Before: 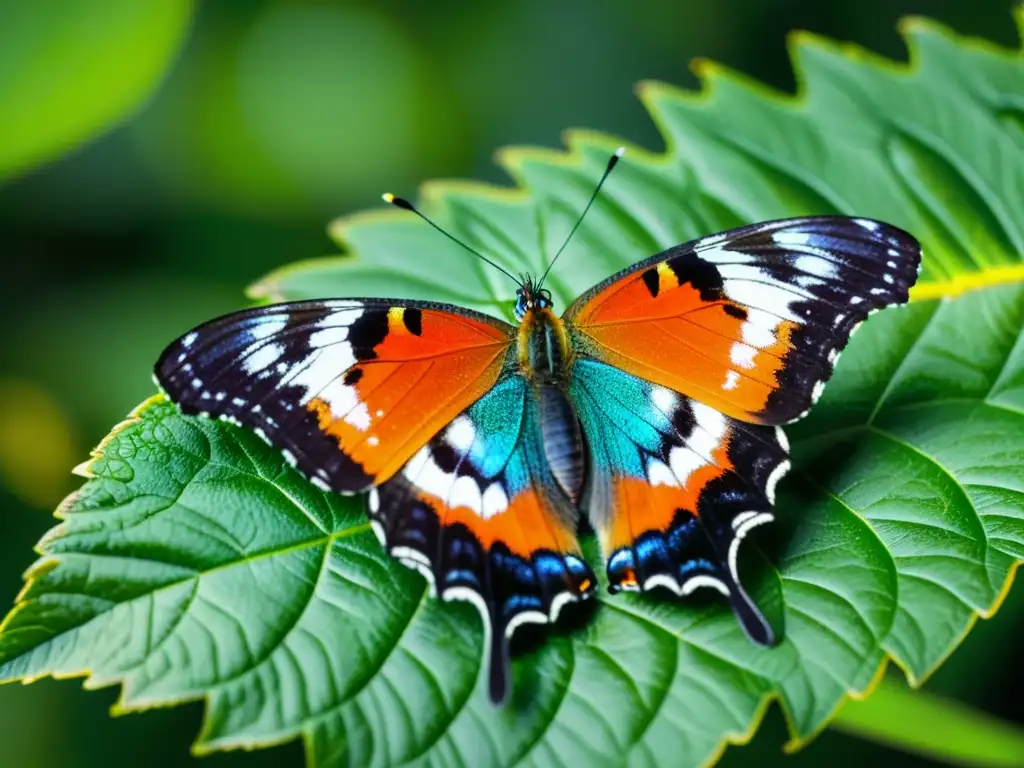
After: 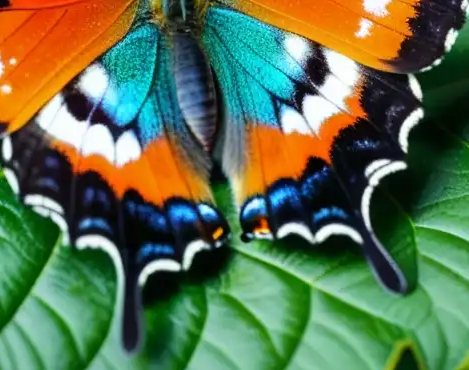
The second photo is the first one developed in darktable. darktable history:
crop: left 35.925%, top 45.837%, right 18.223%, bottom 5.936%
